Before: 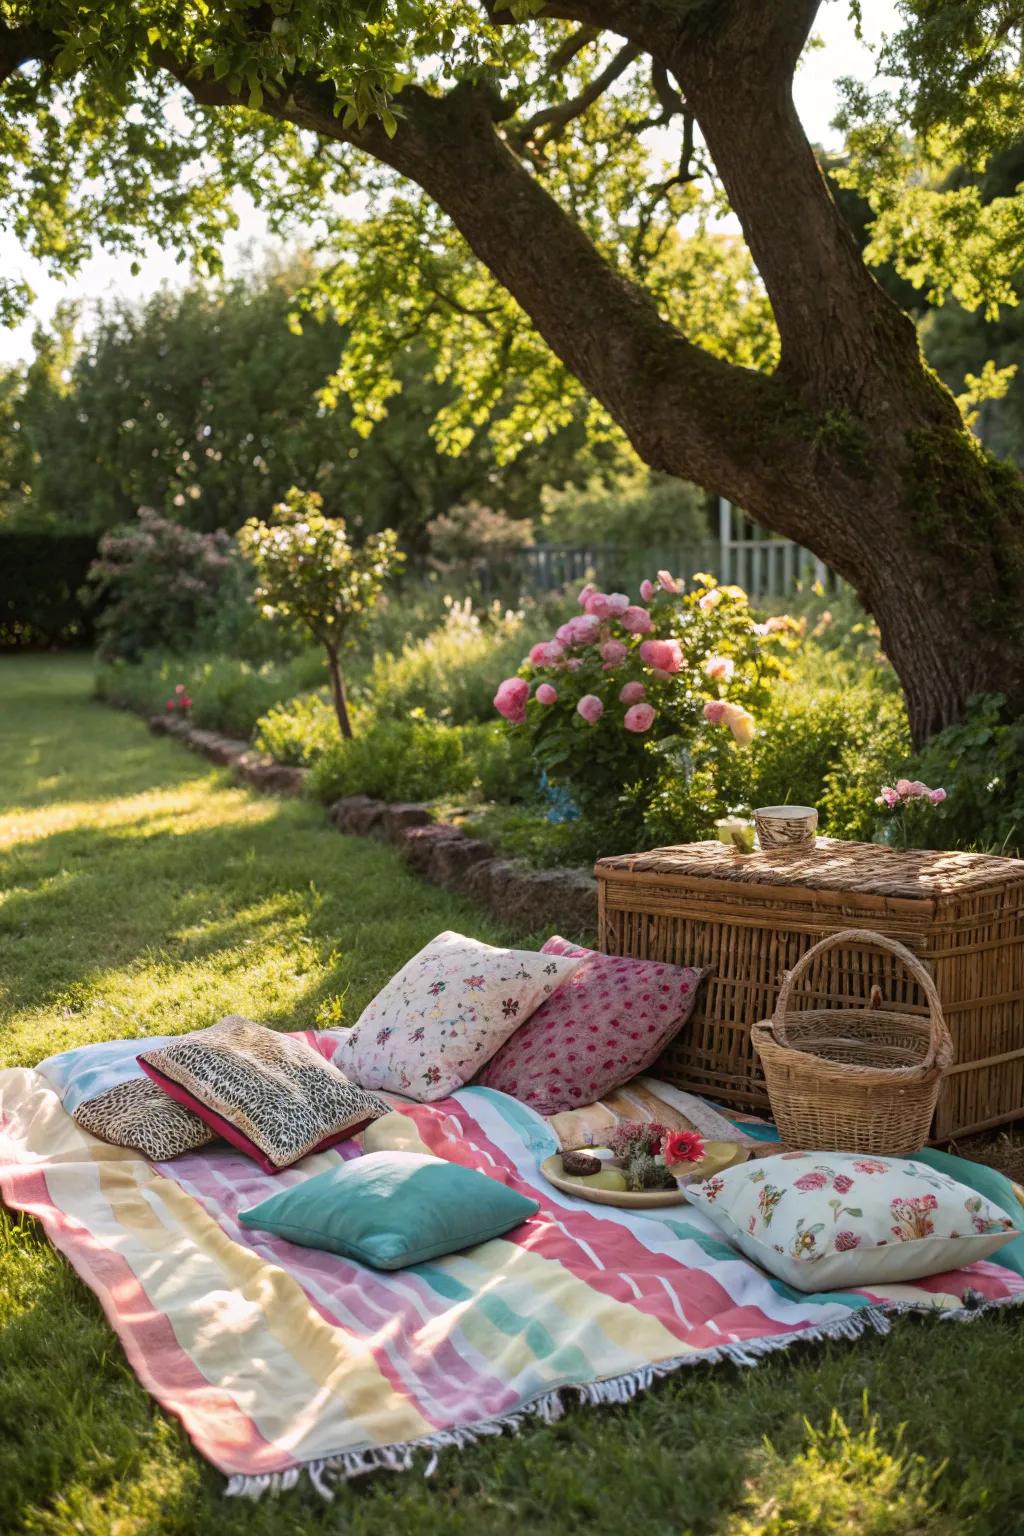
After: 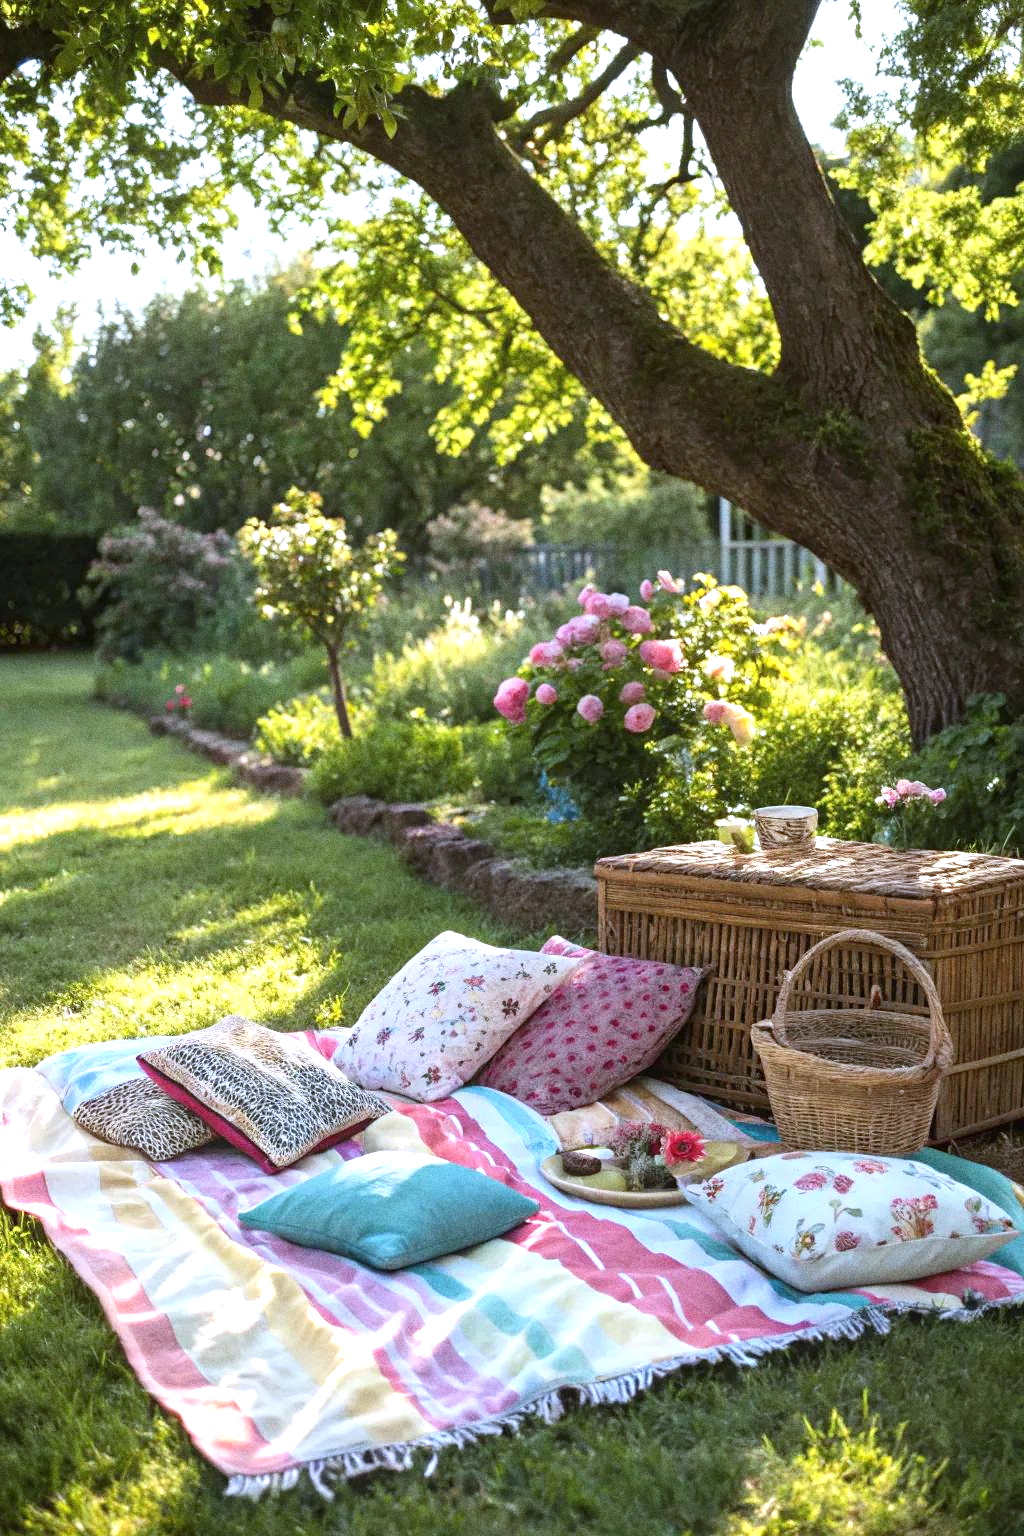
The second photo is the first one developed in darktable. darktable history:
grain: coarseness 9.61 ISO, strength 35.62%
white balance: red 0.926, green 1.003, blue 1.133
exposure: exposure 0.781 EV, compensate highlight preservation false
